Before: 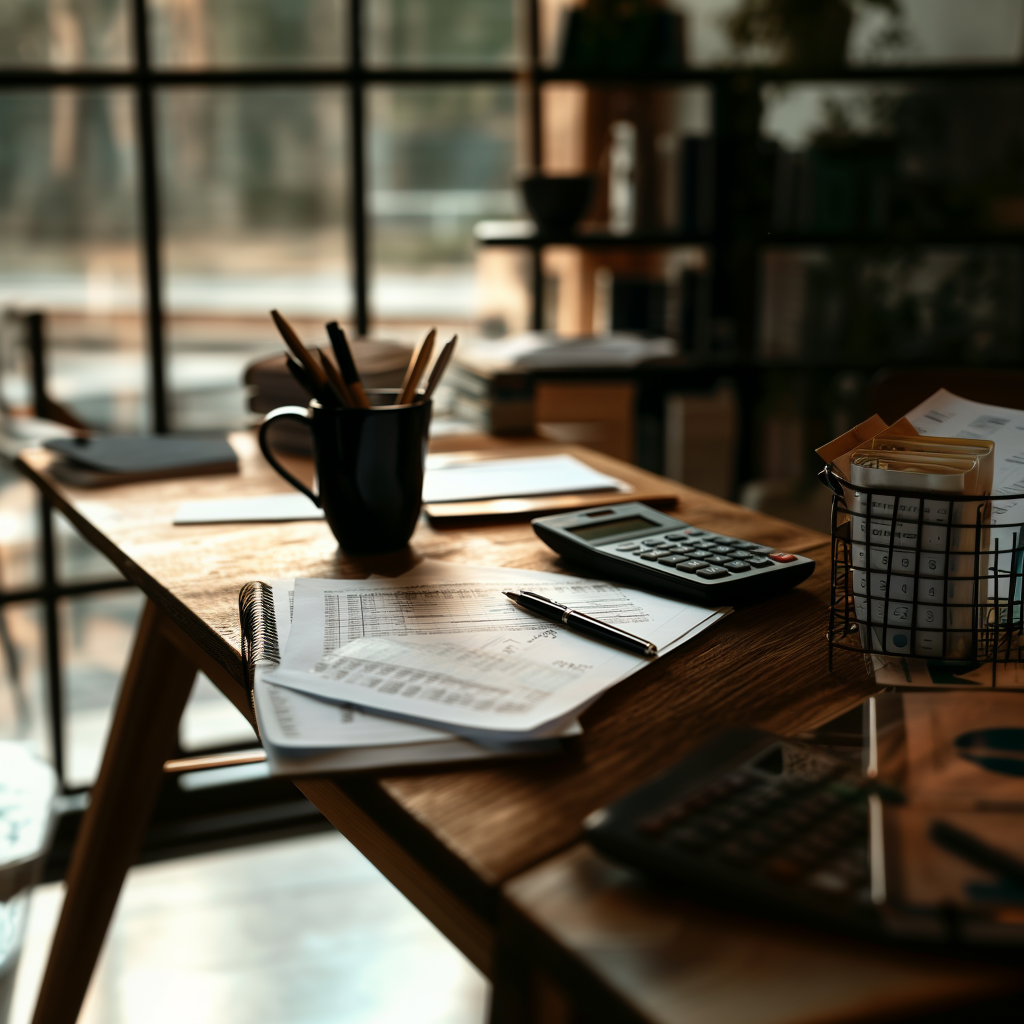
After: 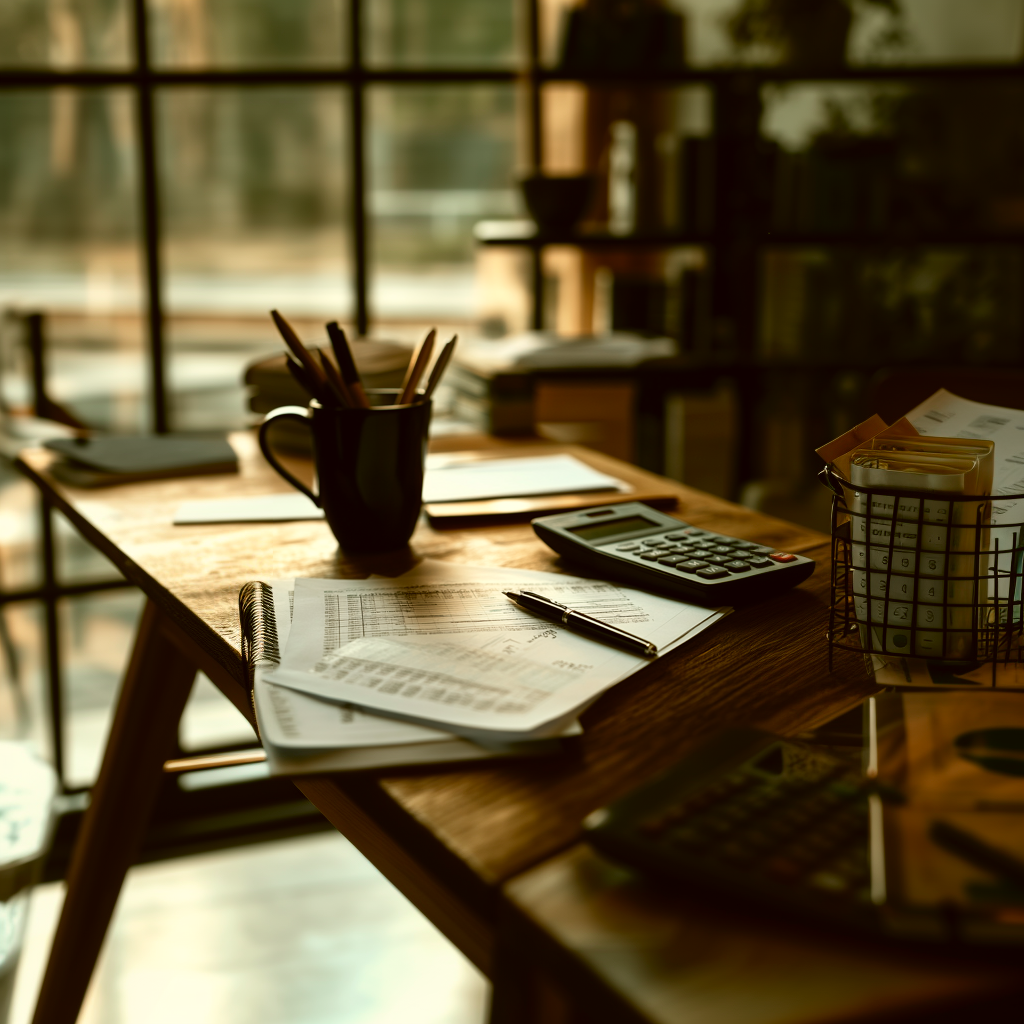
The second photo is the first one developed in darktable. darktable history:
color correction: highlights a* -1.23, highlights b* 10.54, shadows a* 0.299, shadows b* 19.04
